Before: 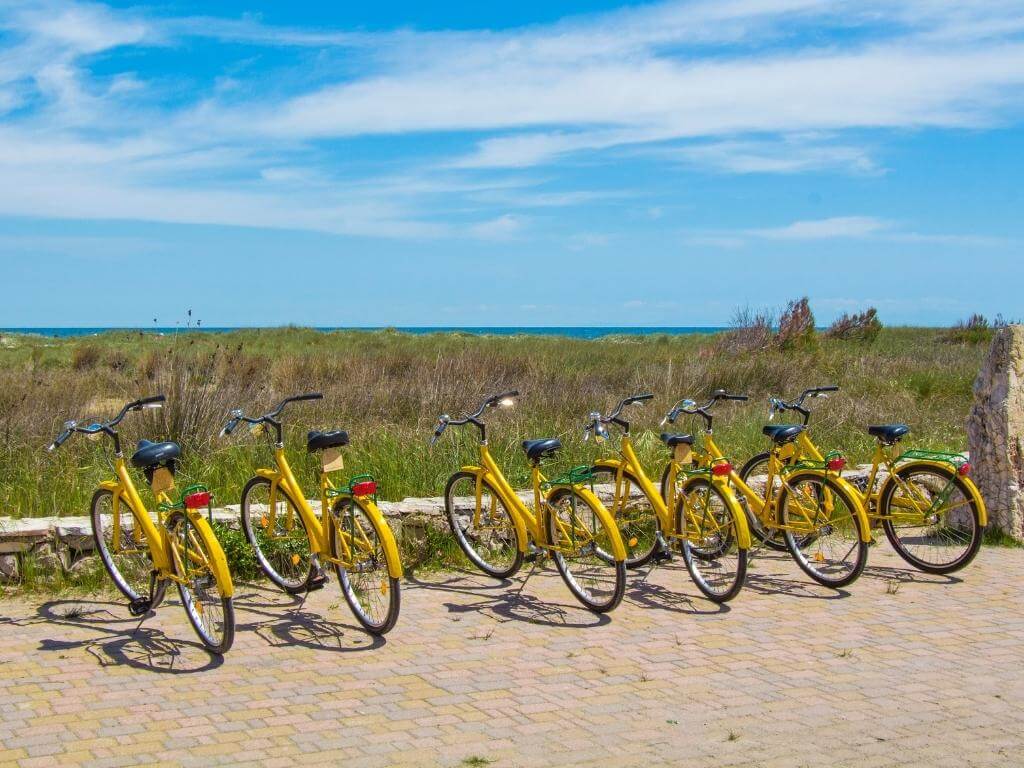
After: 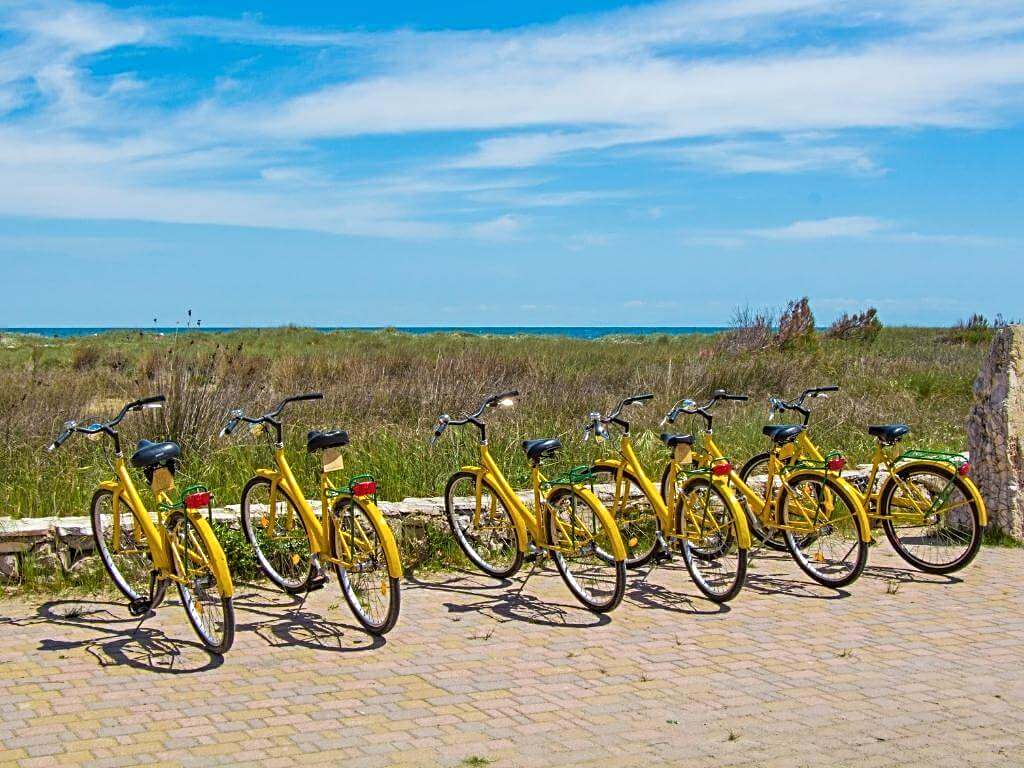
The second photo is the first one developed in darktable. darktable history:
sharpen: radius 3.076
